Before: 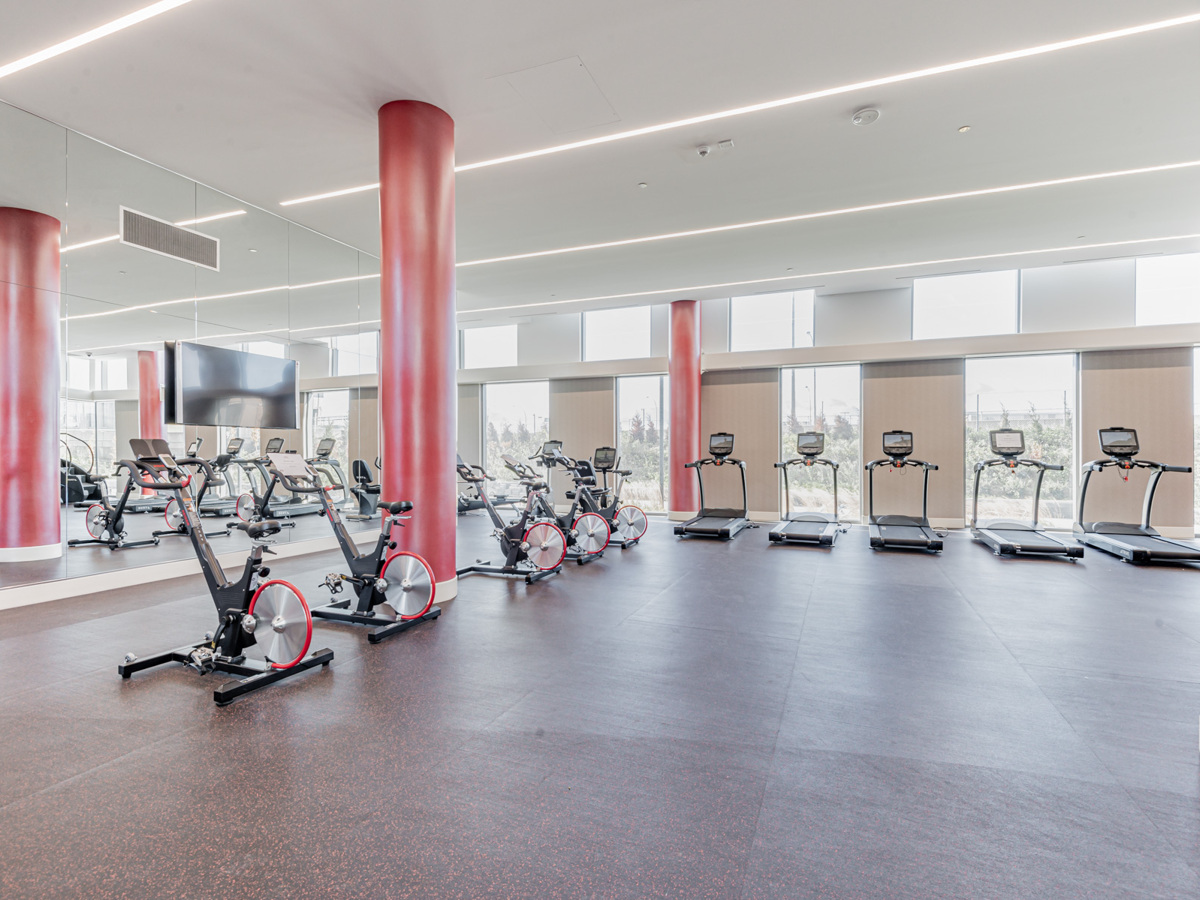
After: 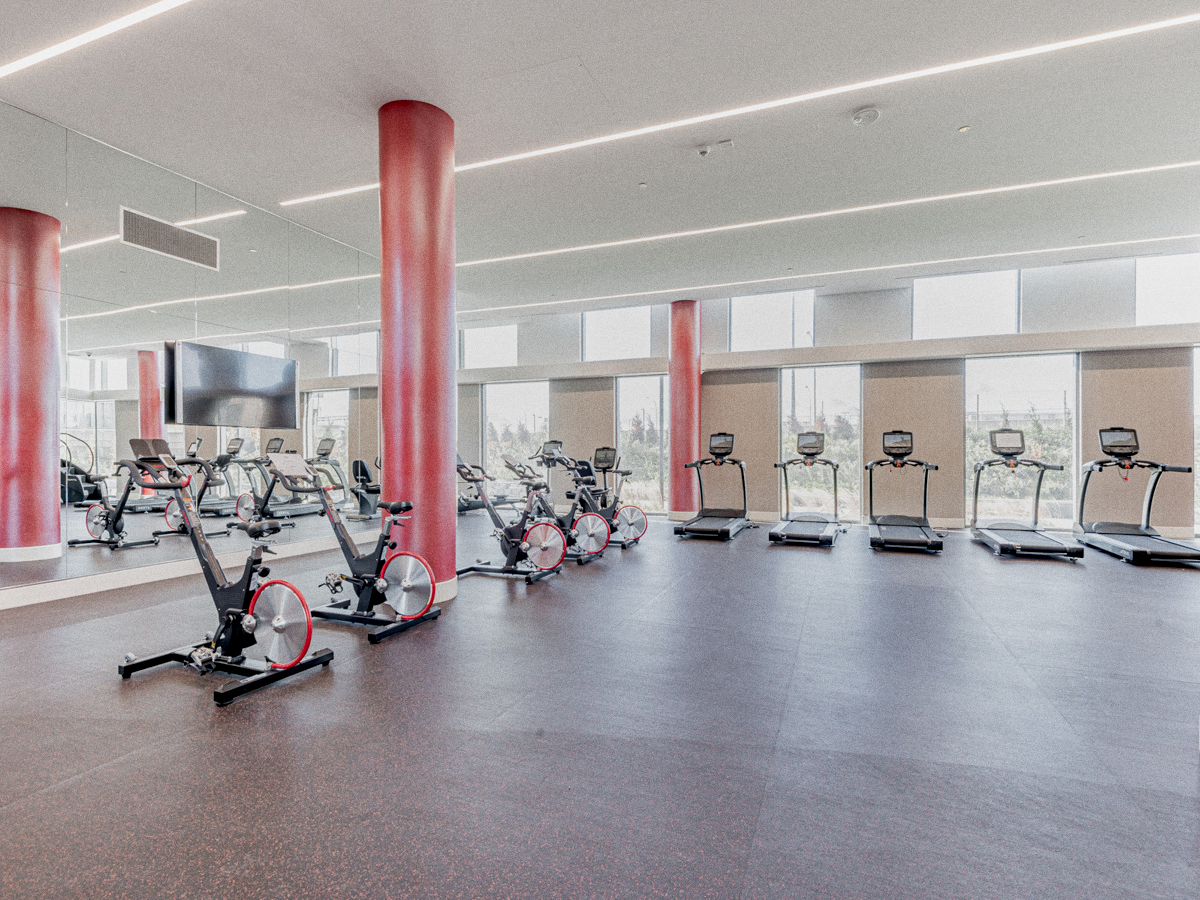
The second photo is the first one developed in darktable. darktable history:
grain: coarseness 0.47 ISO
exposure: black level correction 0.009, exposure -0.159 EV, compensate highlight preservation false
